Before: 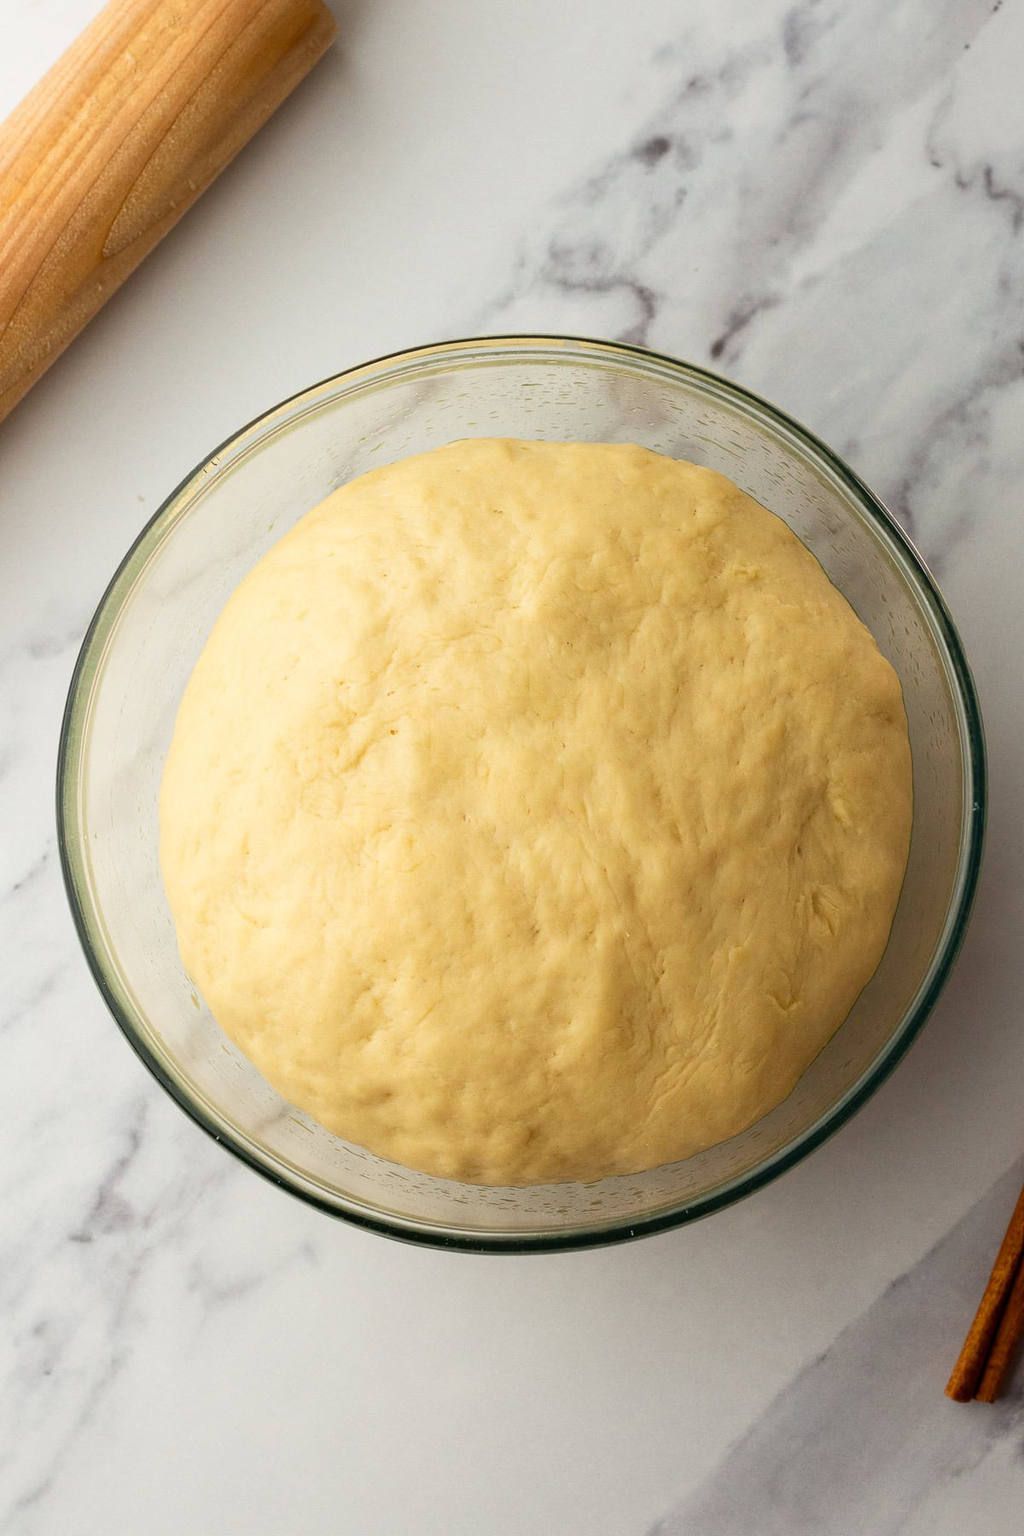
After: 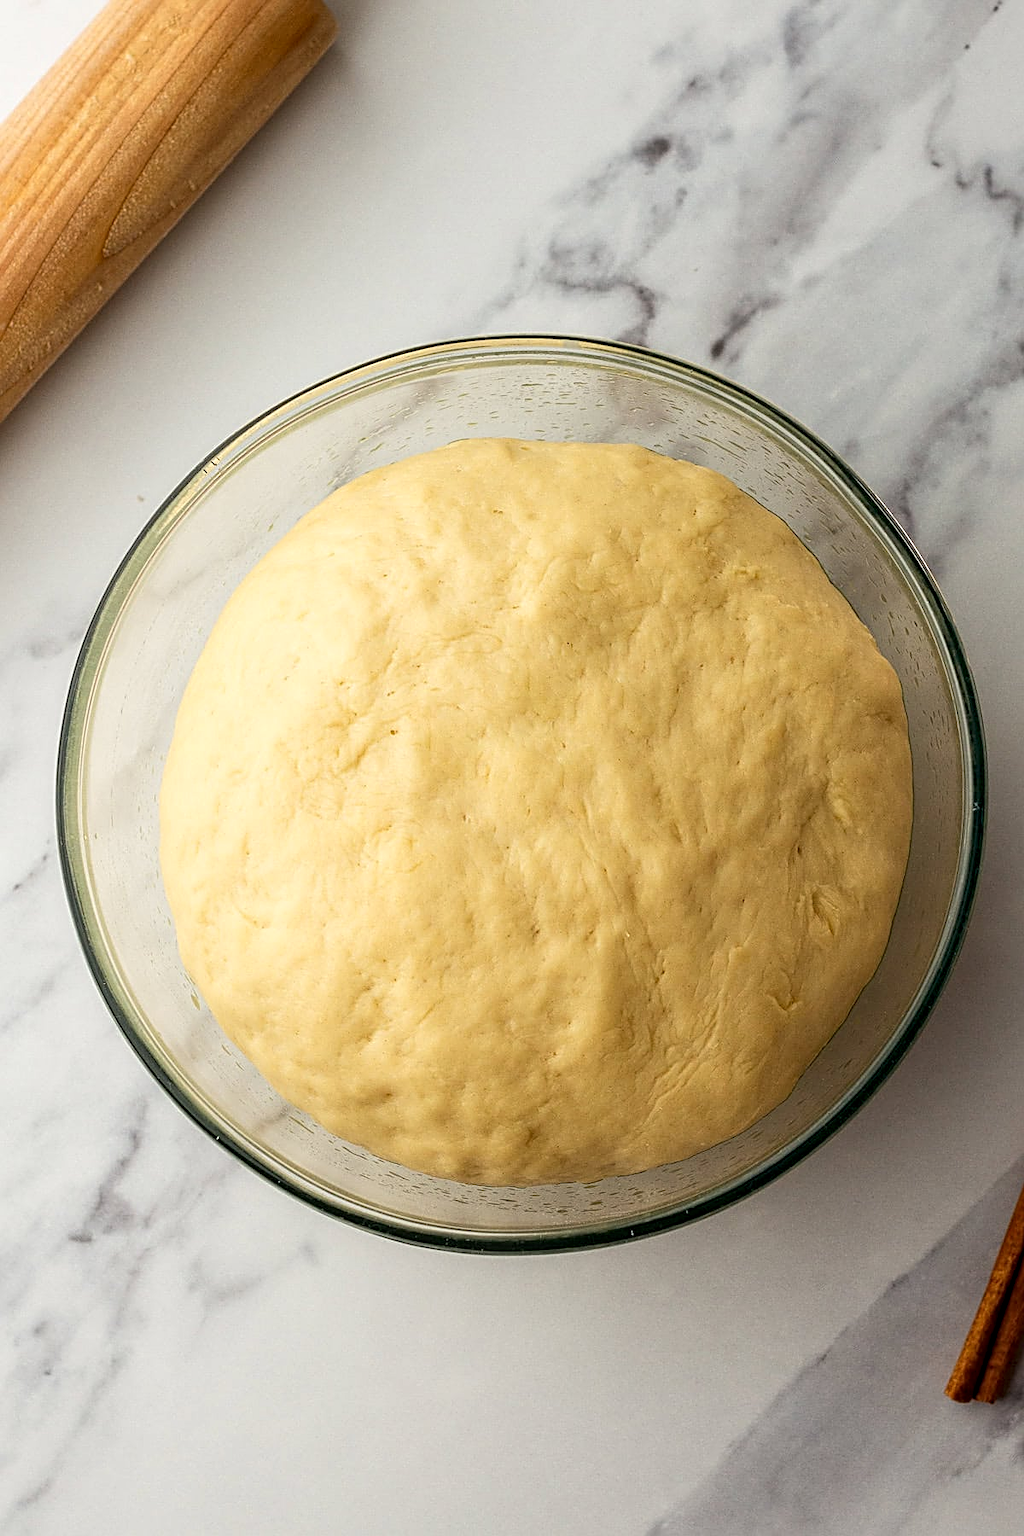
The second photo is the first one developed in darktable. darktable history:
sharpen: radius 2.561, amount 0.638
local contrast: on, module defaults
